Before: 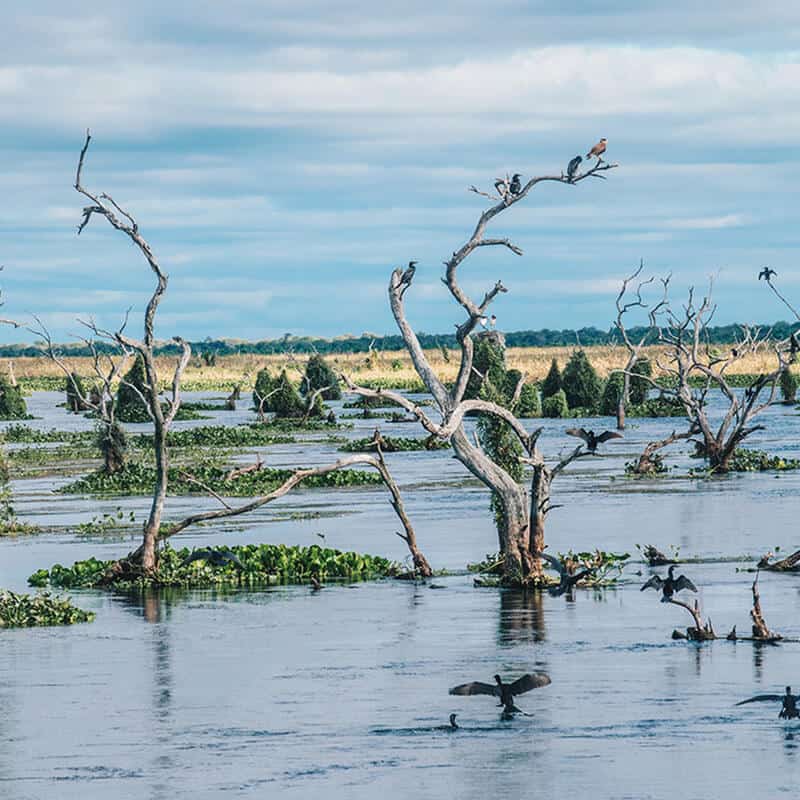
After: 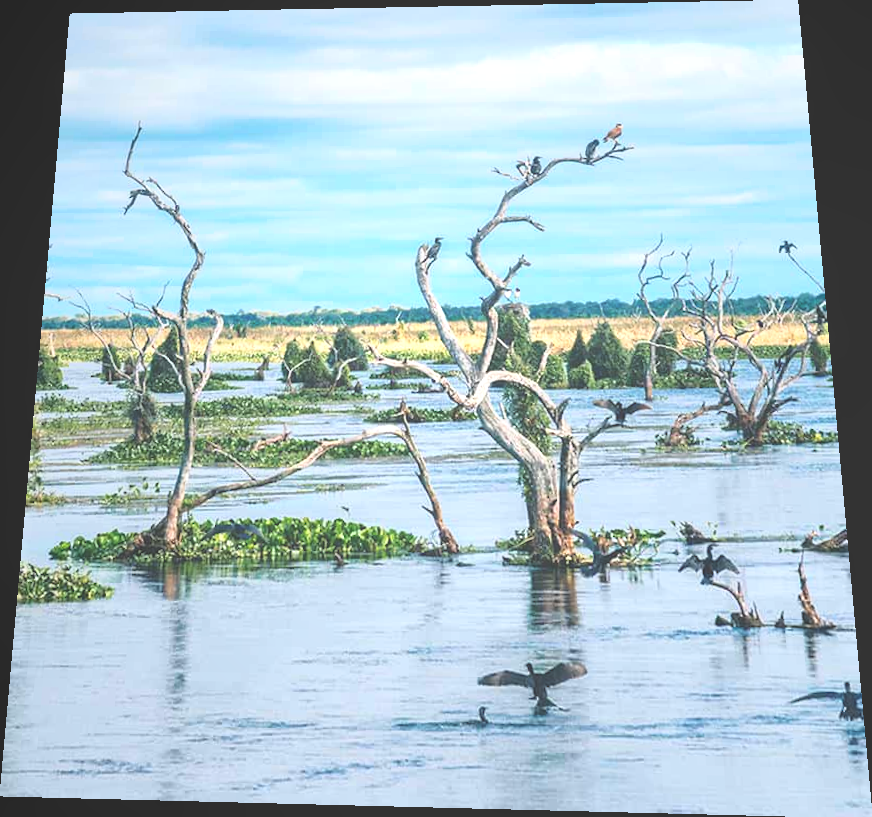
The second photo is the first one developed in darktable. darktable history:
rotate and perspective: rotation 0.128°, lens shift (vertical) -0.181, lens shift (horizontal) -0.044, shear 0.001, automatic cropping off
local contrast: detail 70%
shadows and highlights: shadows 25, highlights -25
exposure: black level correction -0.005, exposure 1.002 EV, compensate highlight preservation false
